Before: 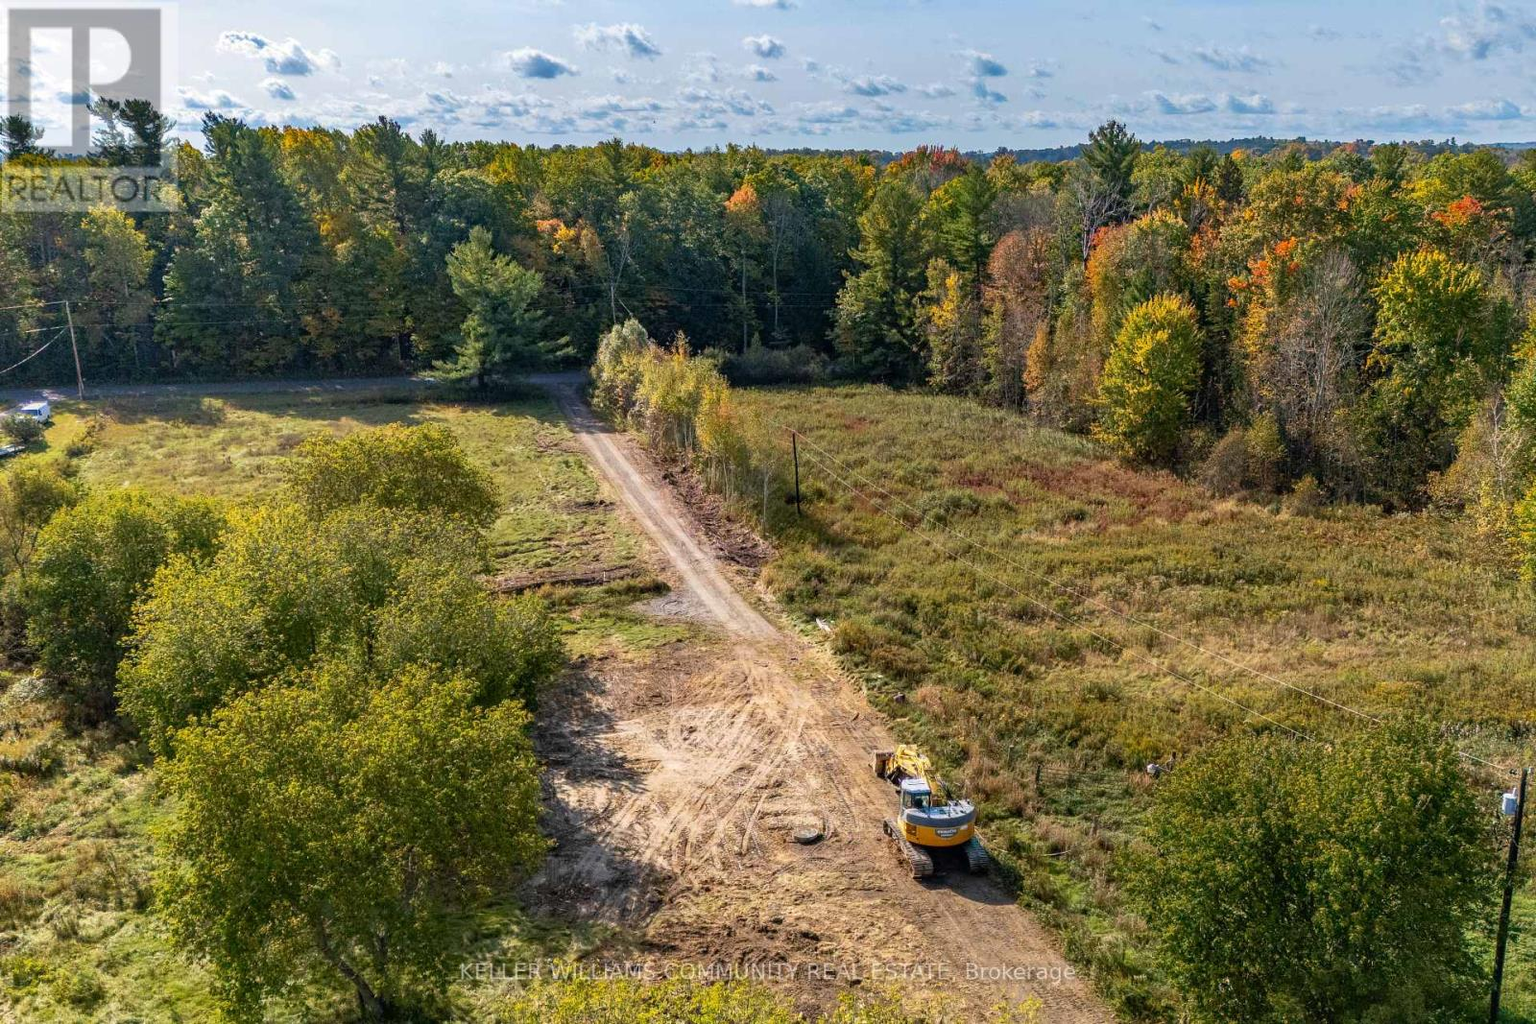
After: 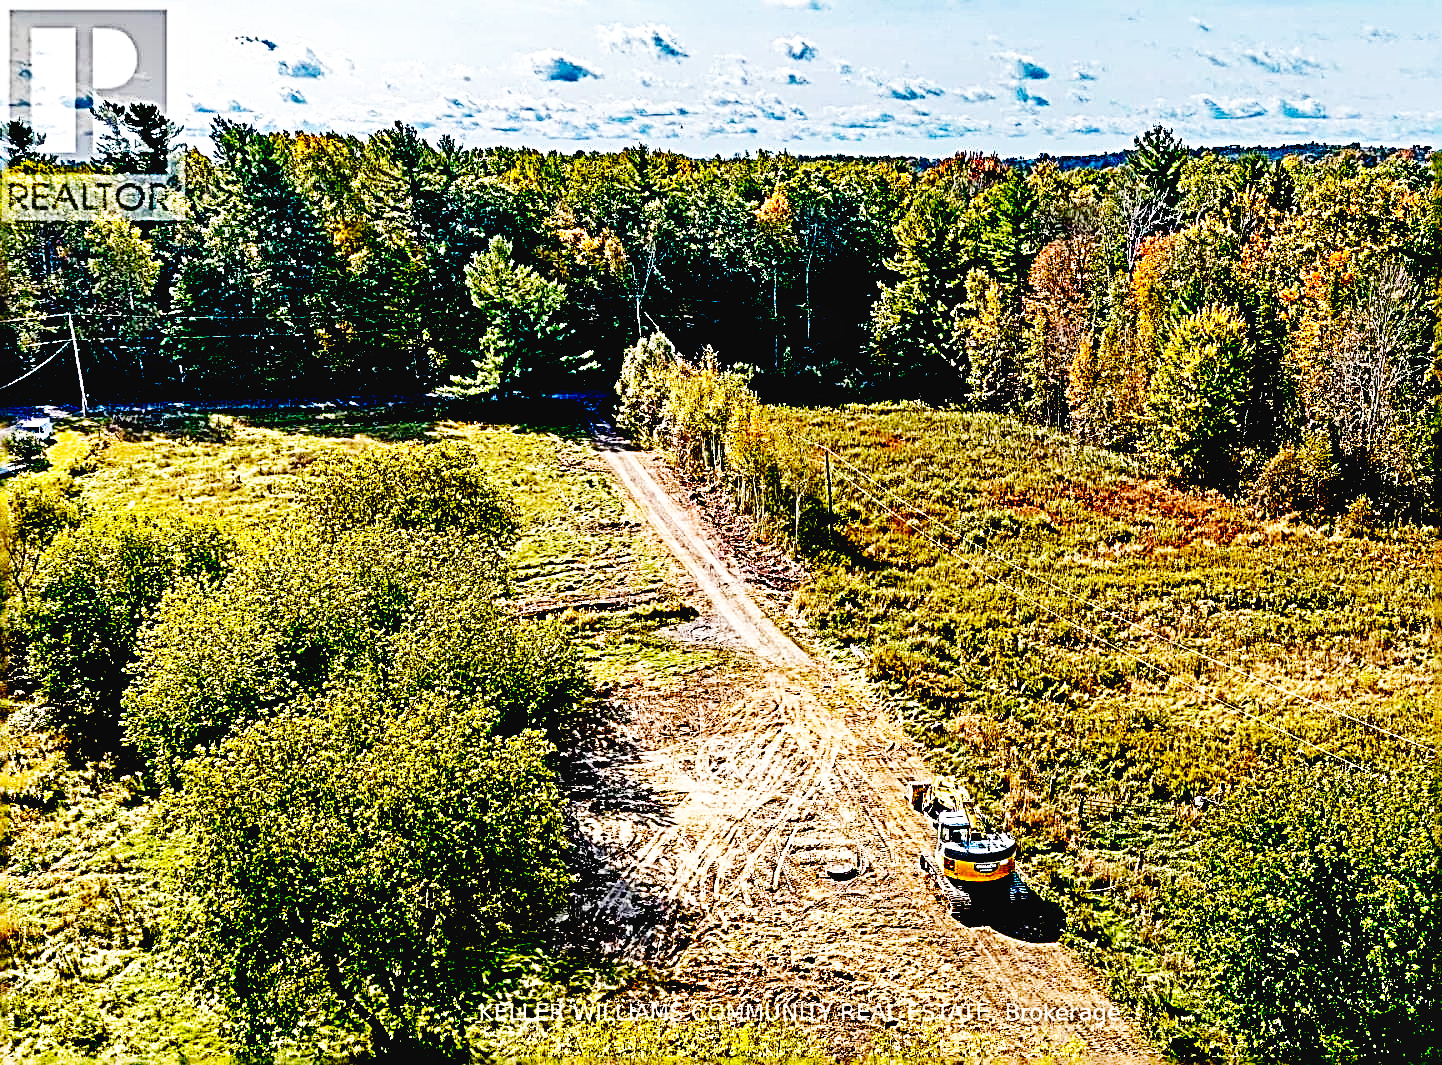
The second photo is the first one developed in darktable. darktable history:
shadows and highlights: soften with gaussian
haze removal: compatibility mode true, adaptive false
crop: right 9.48%, bottom 0.029%
exposure: black level correction 0.057, compensate highlight preservation false
sharpen: radius 3.198, amount 1.745
base curve: curves: ch0 [(0, 0.003) (0.001, 0.002) (0.006, 0.004) (0.02, 0.022) (0.048, 0.086) (0.094, 0.234) (0.162, 0.431) (0.258, 0.629) (0.385, 0.8) (0.548, 0.918) (0.751, 0.988) (1, 1)], preserve colors none
